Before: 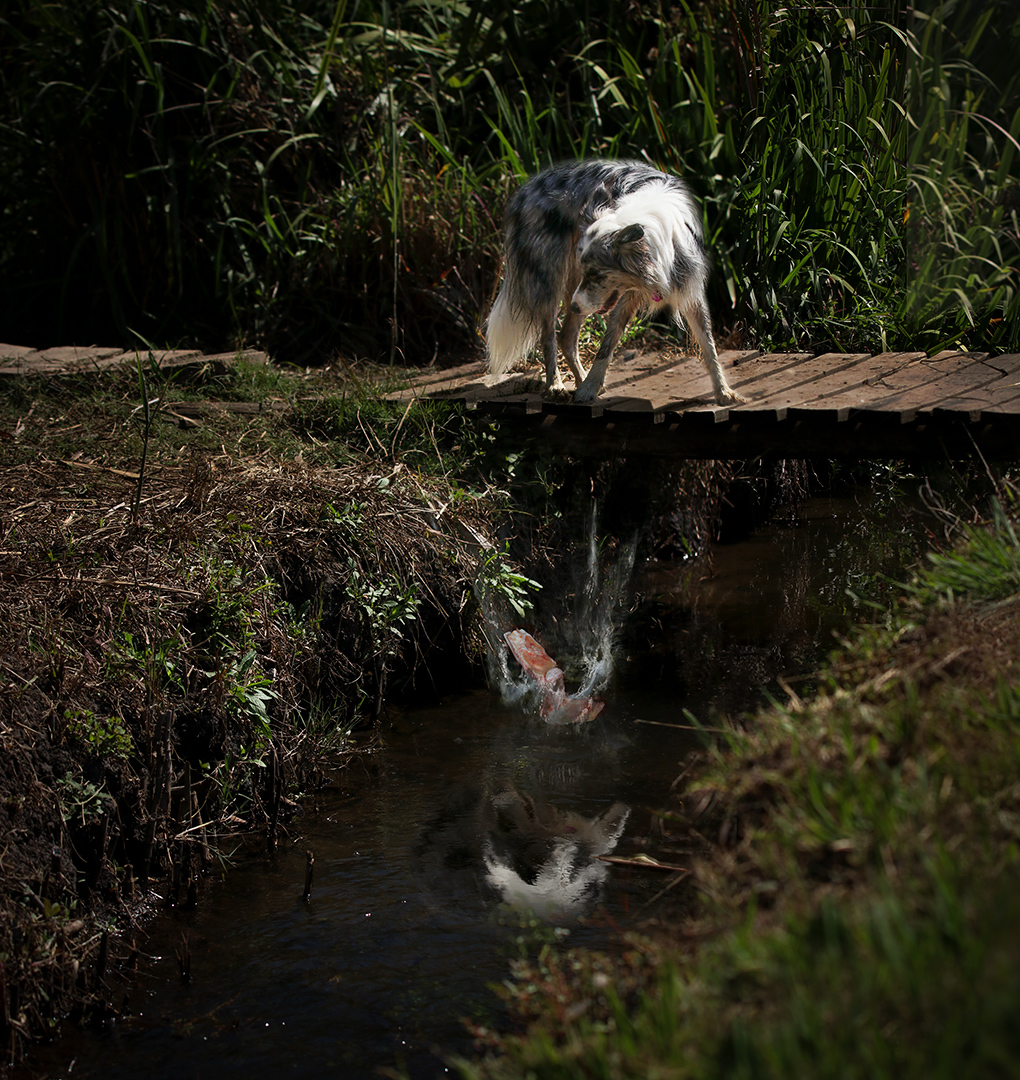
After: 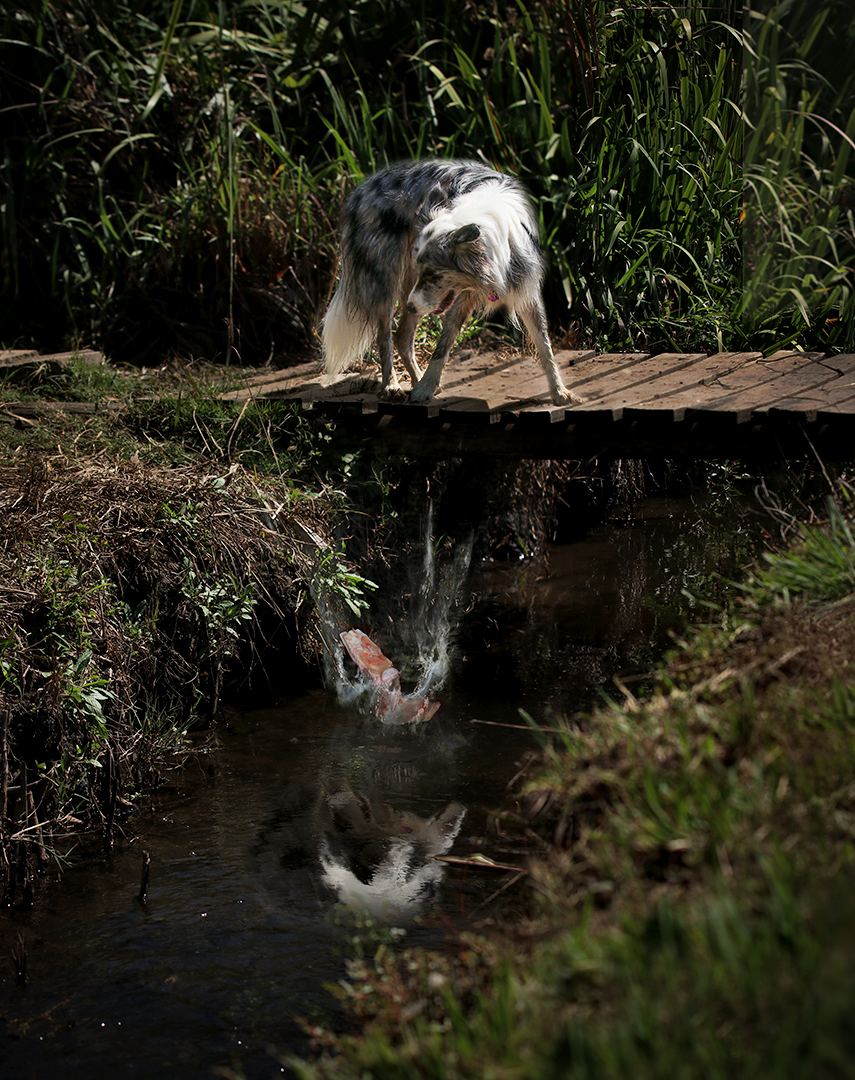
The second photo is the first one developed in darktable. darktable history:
crop: left 16.129%
shadows and highlights: shadows 20.77, highlights -82.96, soften with gaussian
local contrast: mode bilateral grid, contrast 21, coarseness 49, detail 120%, midtone range 0.2
